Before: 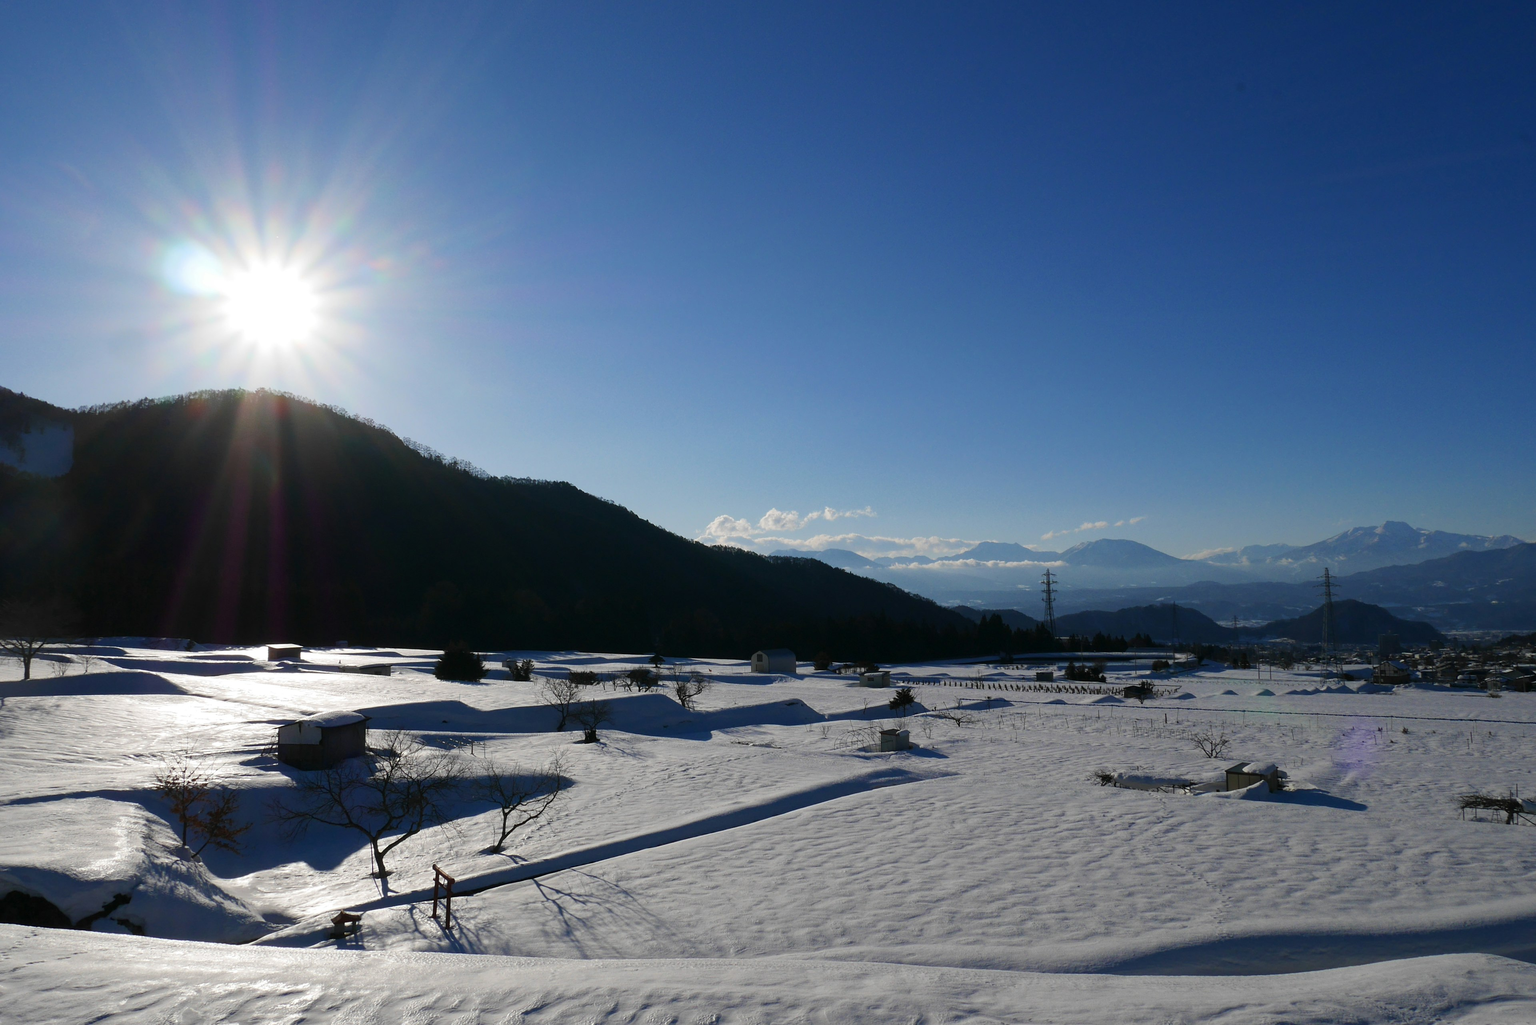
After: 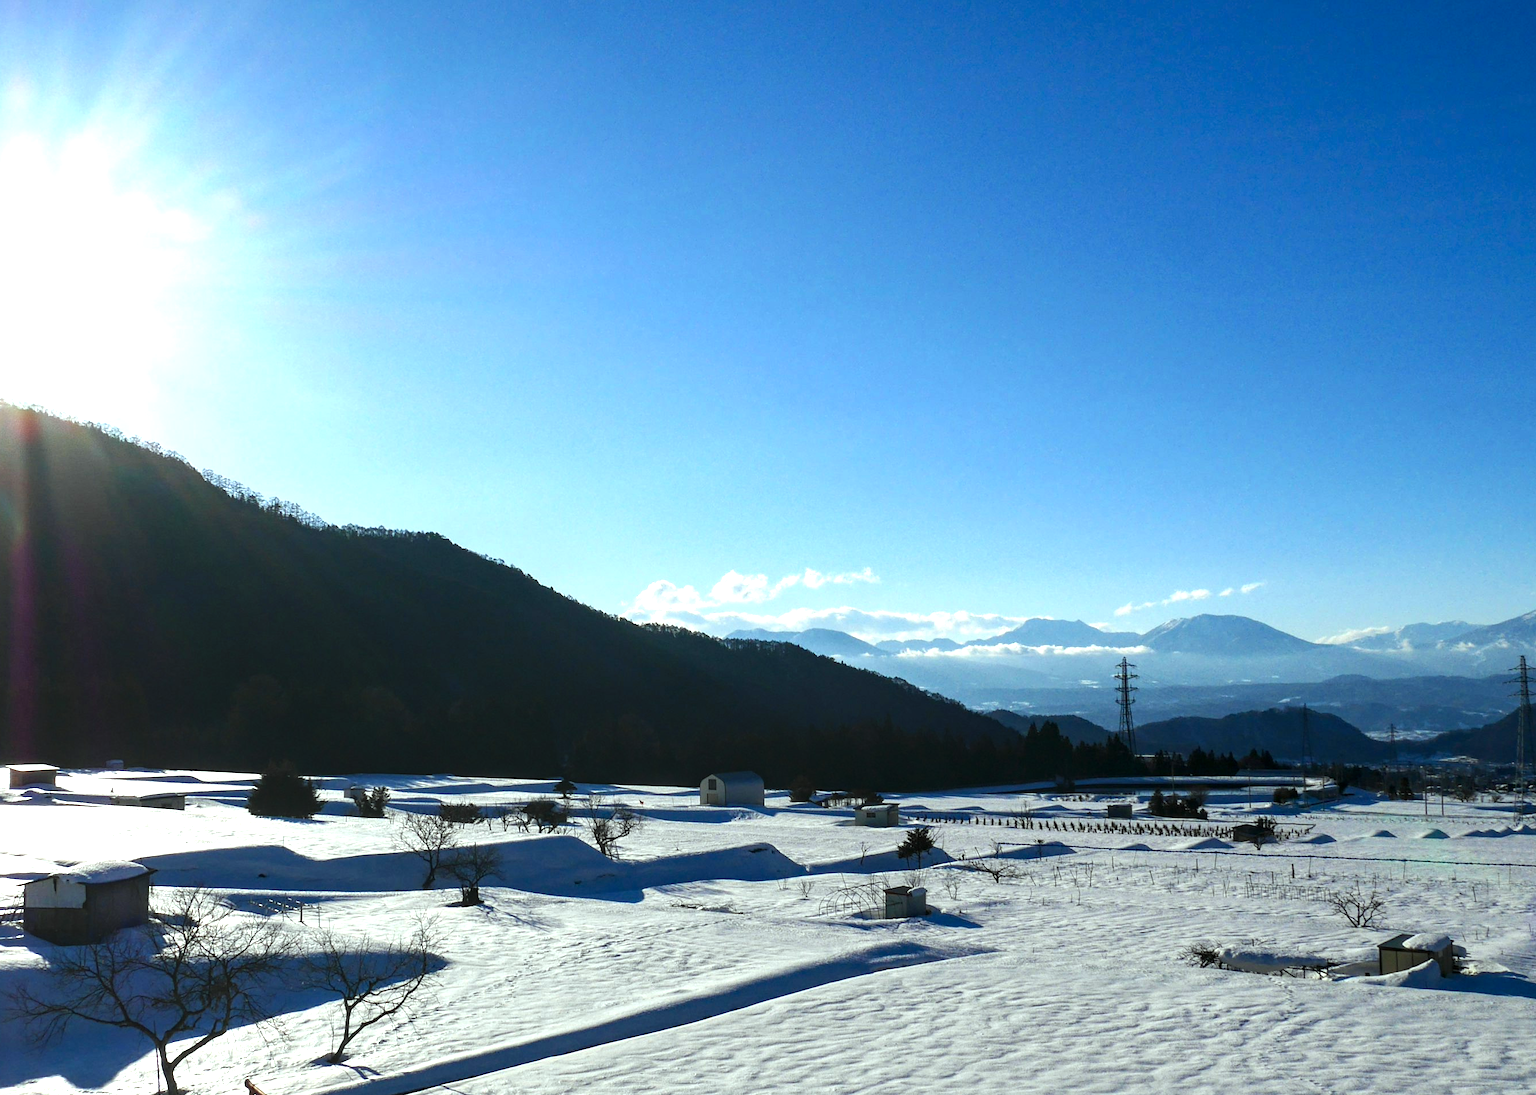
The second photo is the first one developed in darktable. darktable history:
levels: levels [0, 0.374, 0.749]
local contrast: detail 130%
contrast brightness saturation: contrast 0.1, brightness 0.02, saturation 0.02
color correction: highlights a* -6.69, highlights b* 0.49
crop and rotate: left 17.046%, top 10.659%, right 12.989%, bottom 14.553%
exposure: black level correction -0.001, exposure 0.08 EV, compensate highlight preservation false
